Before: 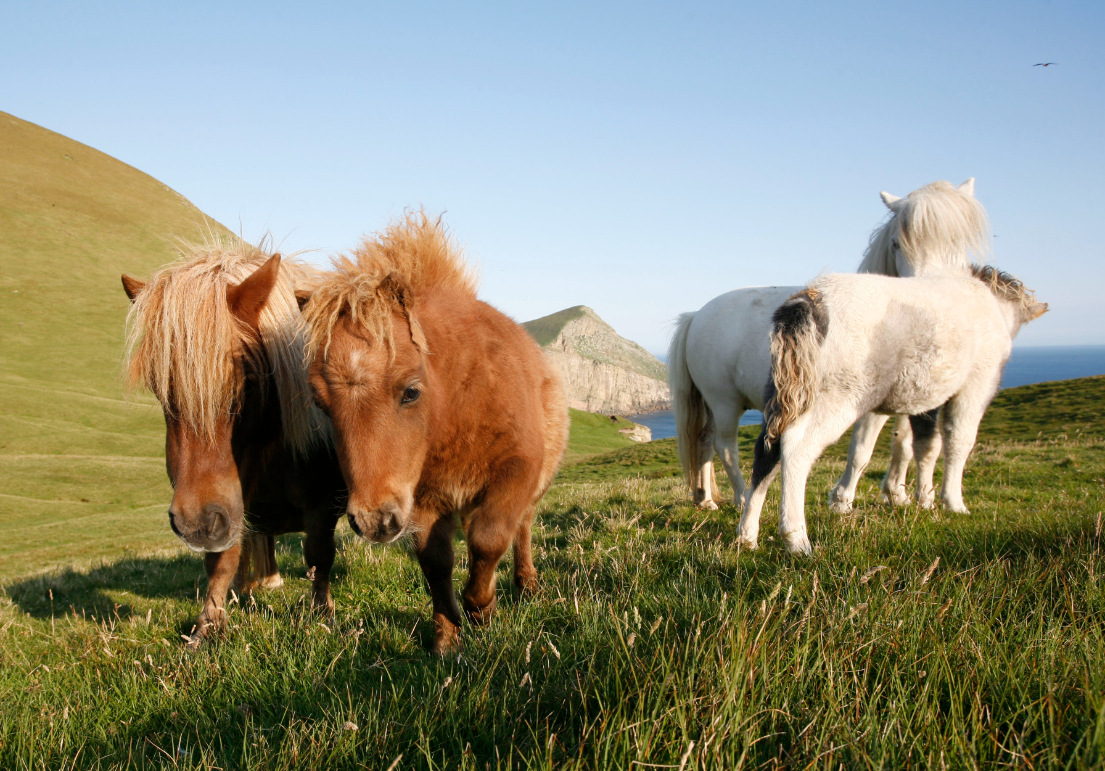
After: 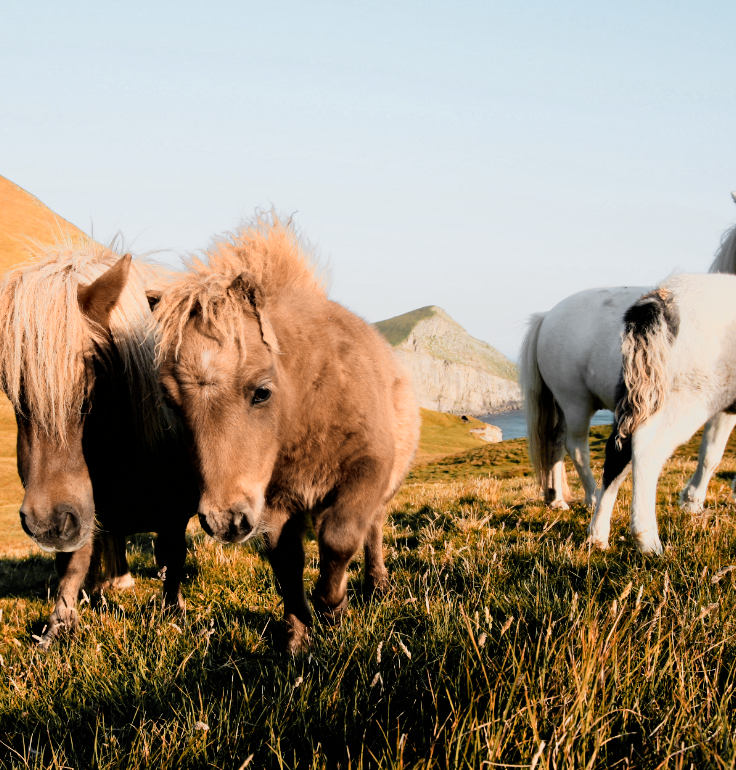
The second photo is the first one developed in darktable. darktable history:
color zones: curves: ch0 [(0.009, 0.528) (0.136, 0.6) (0.255, 0.586) (0.39, 0.528) (0.522, 0.584) (0.686, 0.736) (0.849, 0.561)]; ch1 [(0.045, 0.781) (0.14, 0.416) (0.257, 0.695) (0.442, 0.032) (0.738, 0.338) (0.818, 0.632) (0.891, 0.741) (1, 0.704)]; ch2 [(0, 0.667) (0.141, 0.52) (0.26, 0.37) (0.474, 0.432) (0.743, 0.286)]
crop and rotate: left 13.537%, right 19.796%
filmic rgb: black relative exposure -5 EV, hardness 2.88, contrast 1.3, highlights saturation mix -30%
